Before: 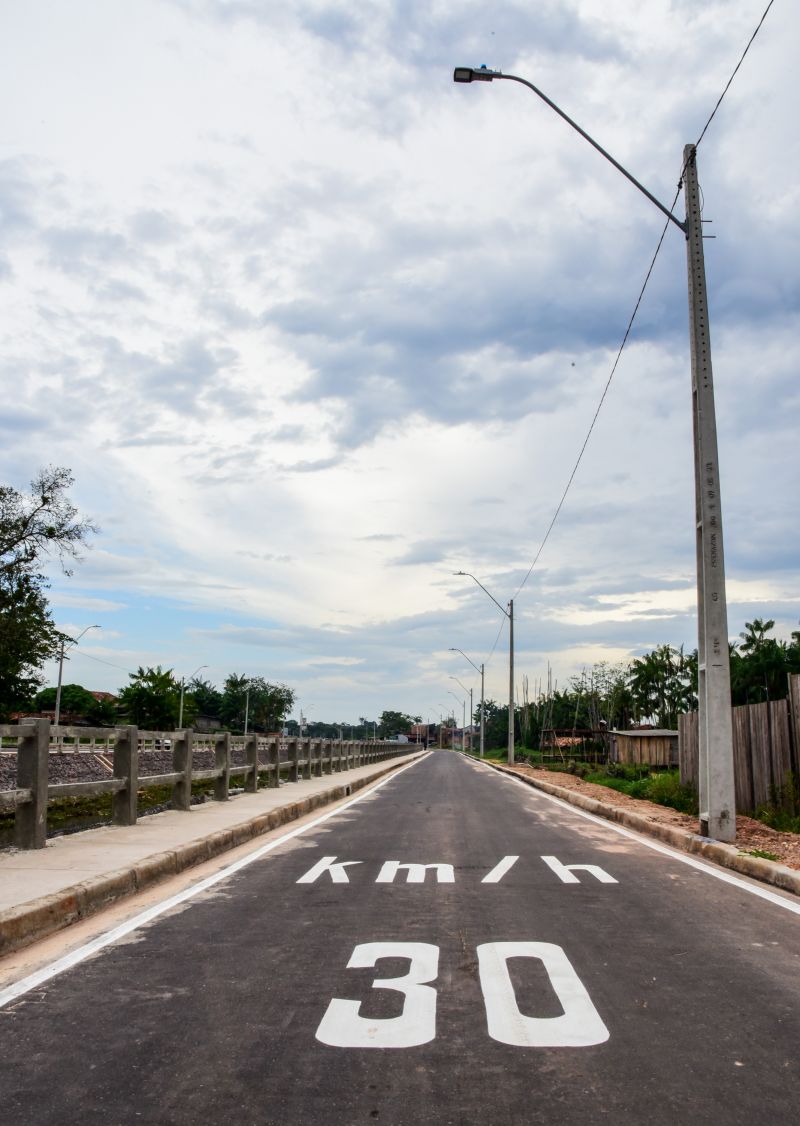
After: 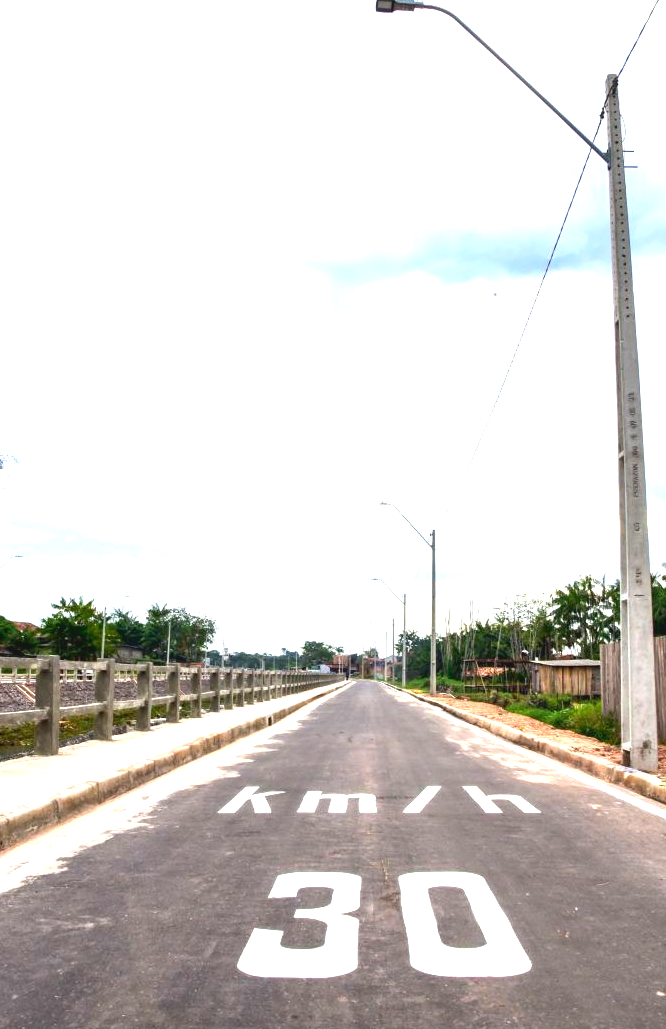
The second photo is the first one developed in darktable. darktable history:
crop: left 9.799%, top 6.269%, right 6.932%, bottom 2.262%
contrast brightness saturation: contrast -0.127
tone equalizer: edges refinement/feathering 500, mask exposure compensation -1.57 EV, preserve details no
exposure: black level correction 0.001, exposure 1.715 EV, compensate highlight preservation false
